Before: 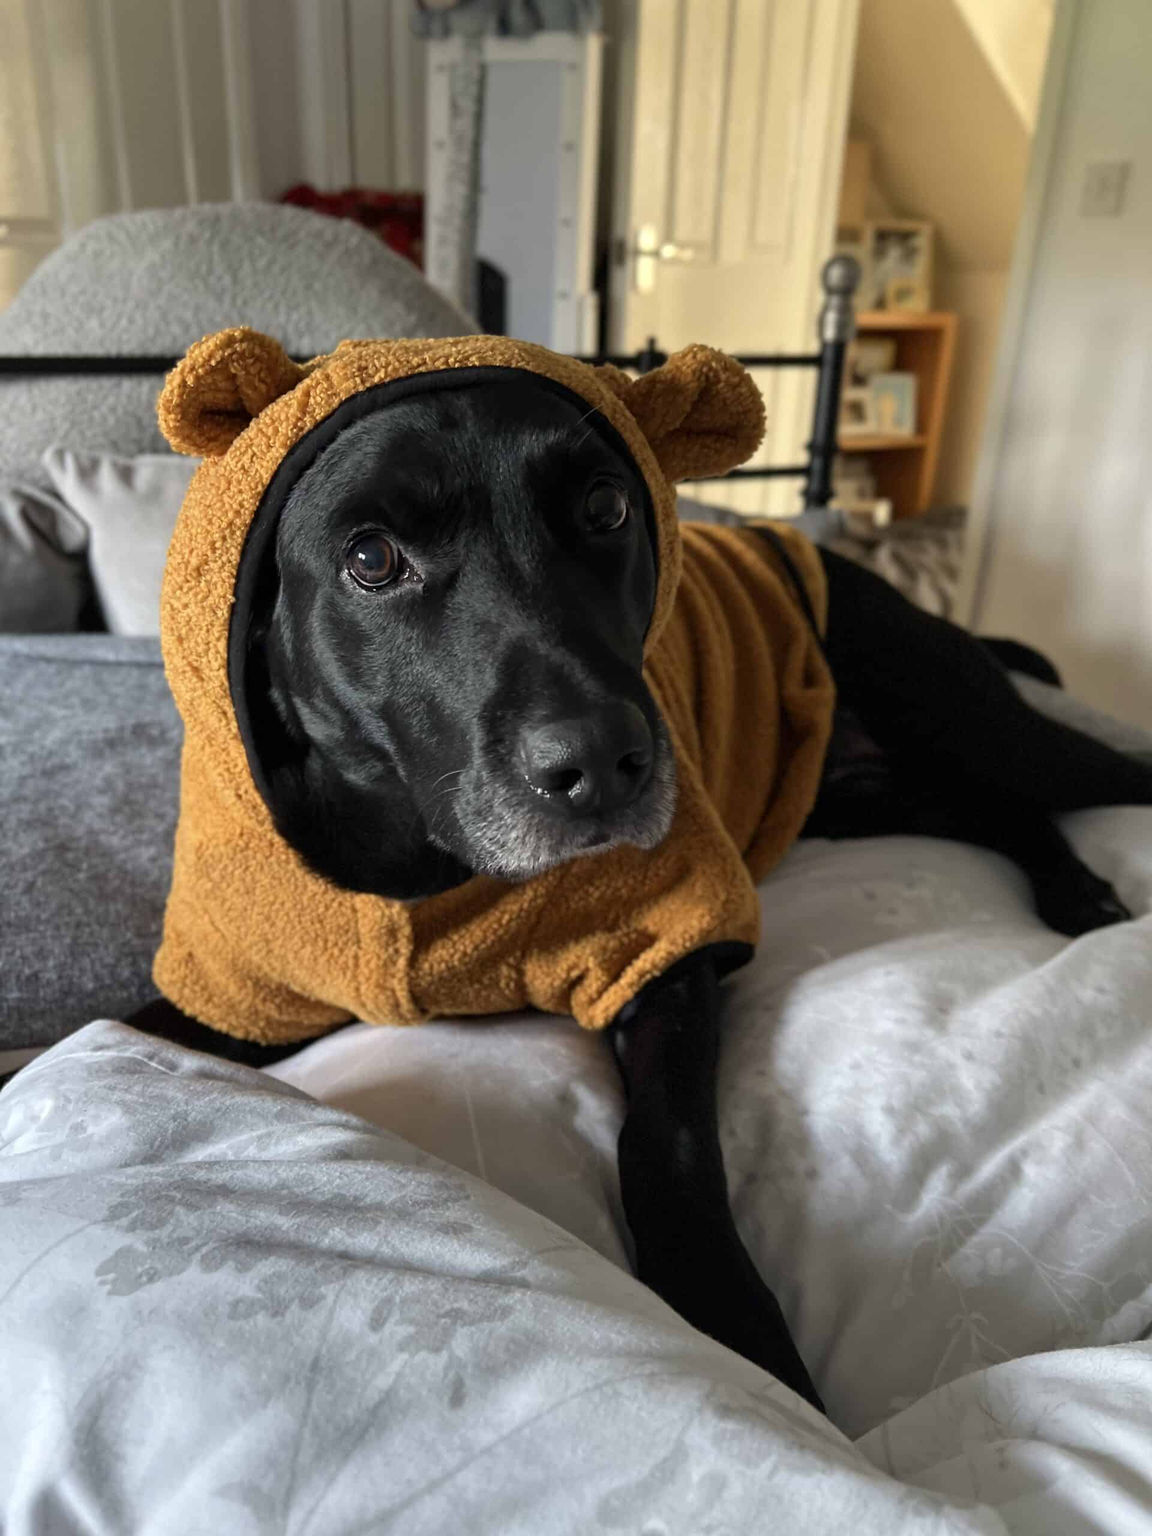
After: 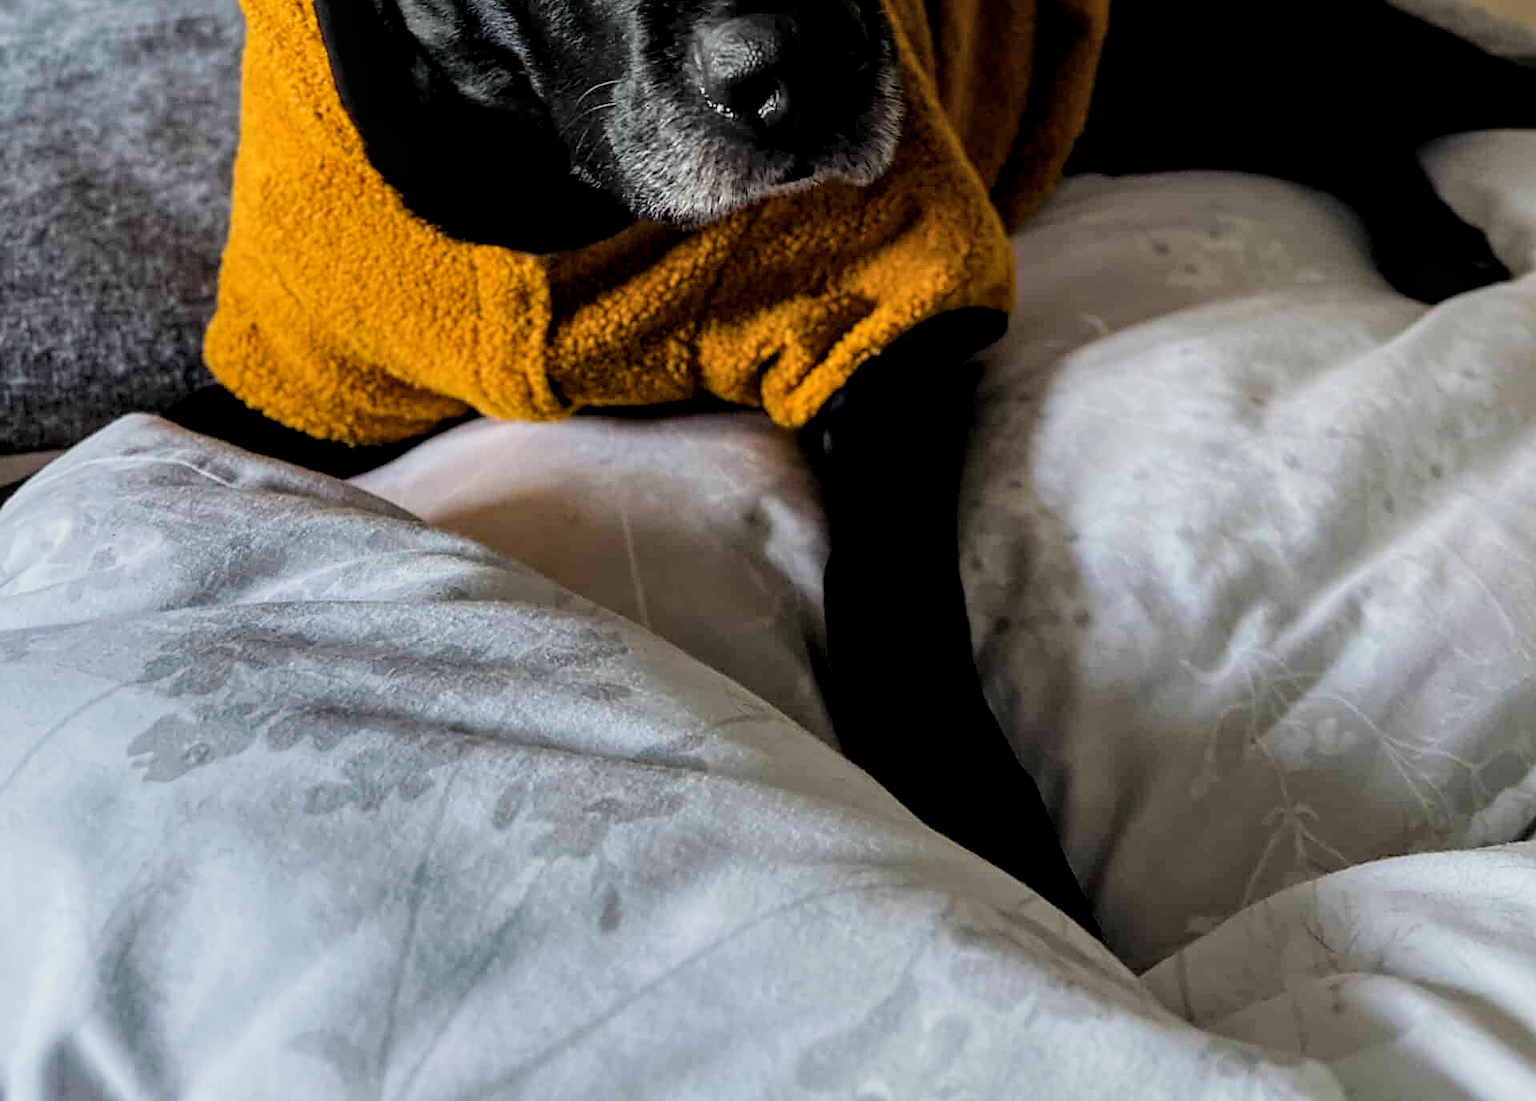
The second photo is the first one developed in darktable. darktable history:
filmic rgb: black relative exposure -5 EV, hardness 2.88, contrast 1.2, highlights saturation mix -30%
crop and rotate: top 46.237%
sharpen: on, module defaults
local contrast: detail 130%
color balance rgb: linear chroma grading › global chroma 15%, perceptual saturation grading › global saturation 30%
